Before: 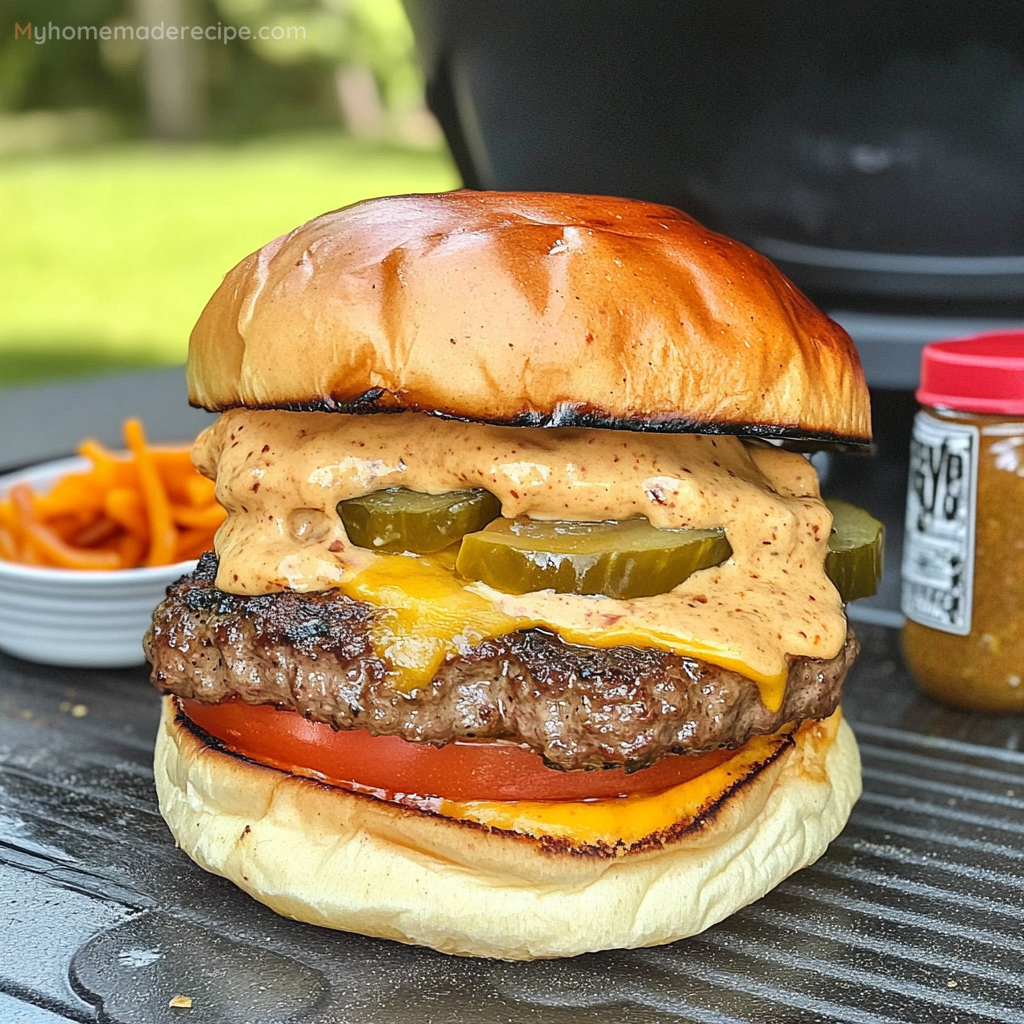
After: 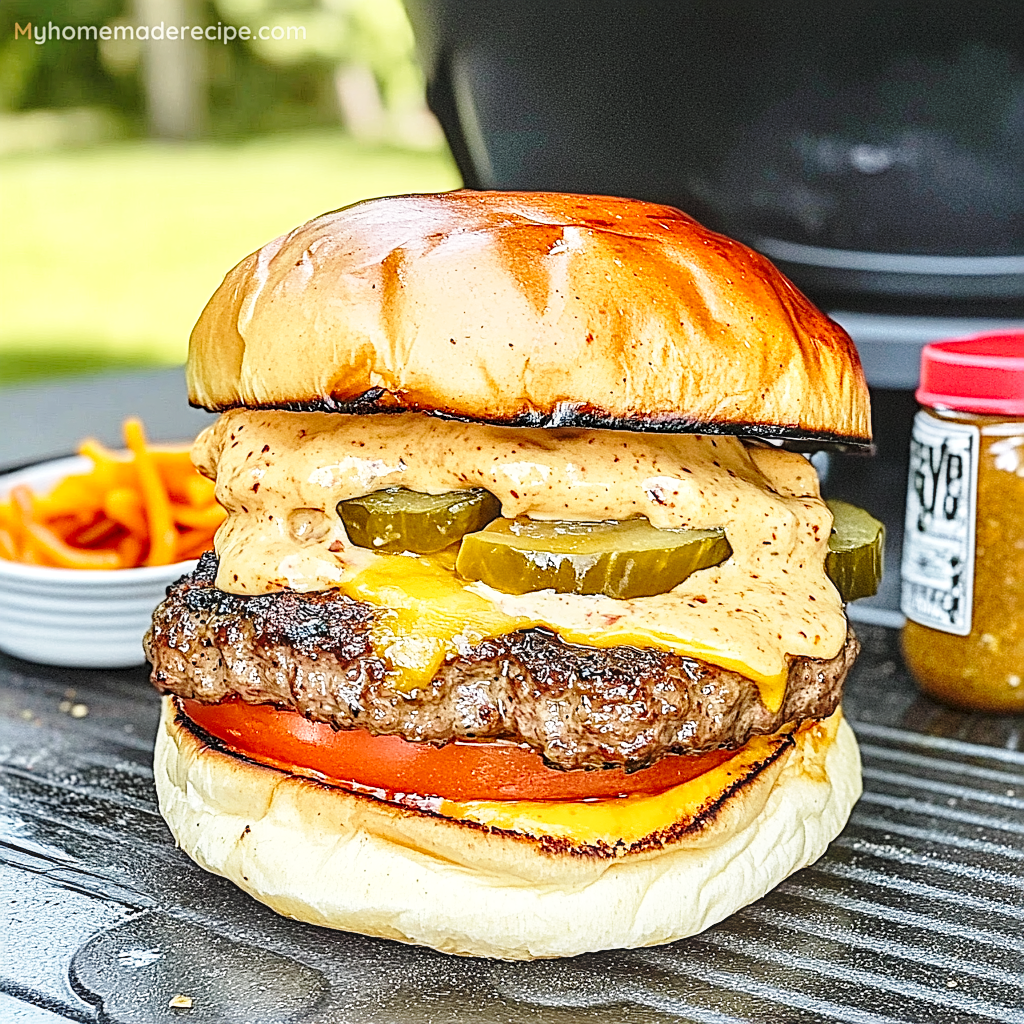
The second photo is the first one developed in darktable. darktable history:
sharpen: radius 2.81, amount 0.709
local contrast: on, module defaults
base curve: curves: ch0 [(0, 0) (0.028, 0.03) (0.121, 0.232) (0.46, 0.748) (0.859, 0.968) (1, 1)], preserve colors none
